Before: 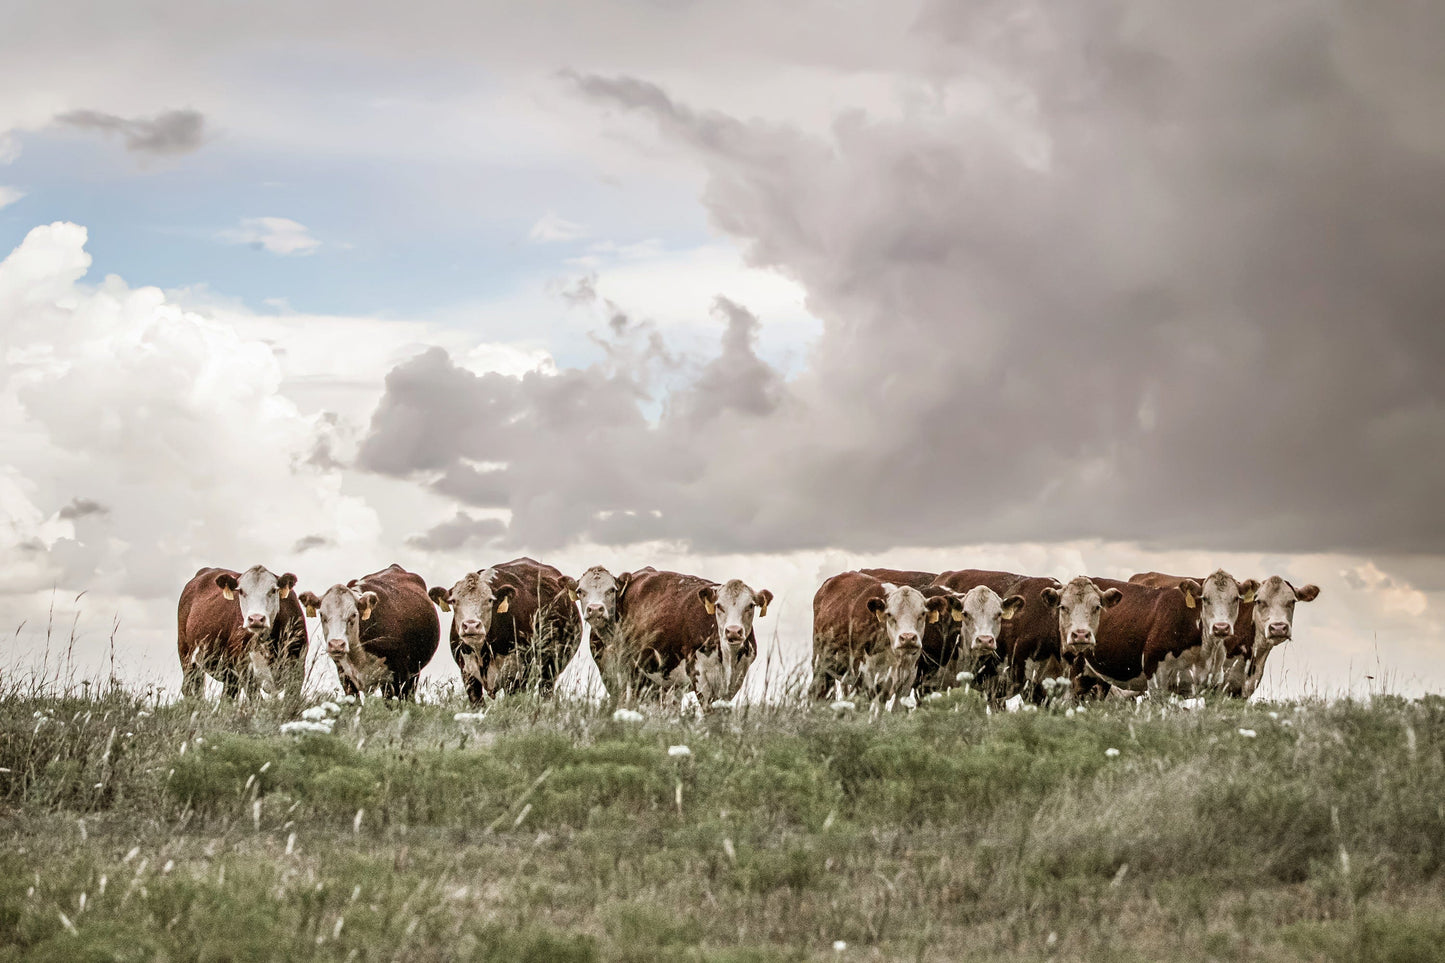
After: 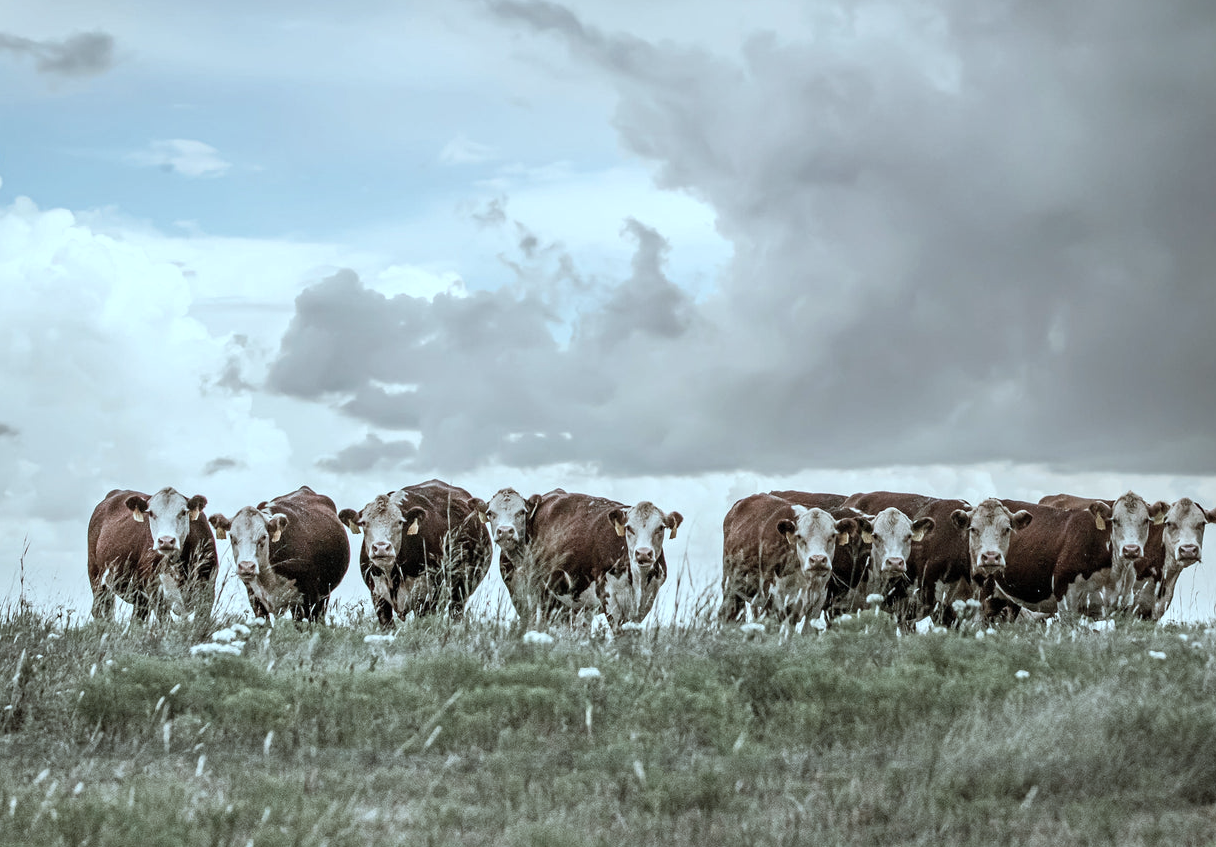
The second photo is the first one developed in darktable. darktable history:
crop: left 6.295%, top 8.136%, right 9.531%, bottom 3.907%
color calibration: illuminant same as pipeline (D50), adaptation XYZ, x 0.345, y 0.358, temperature 5012.47 K
tone equalizer: smoothing 1
color correction: highlights a* -12.66, highlights b* -18.03, saturation 0.703
